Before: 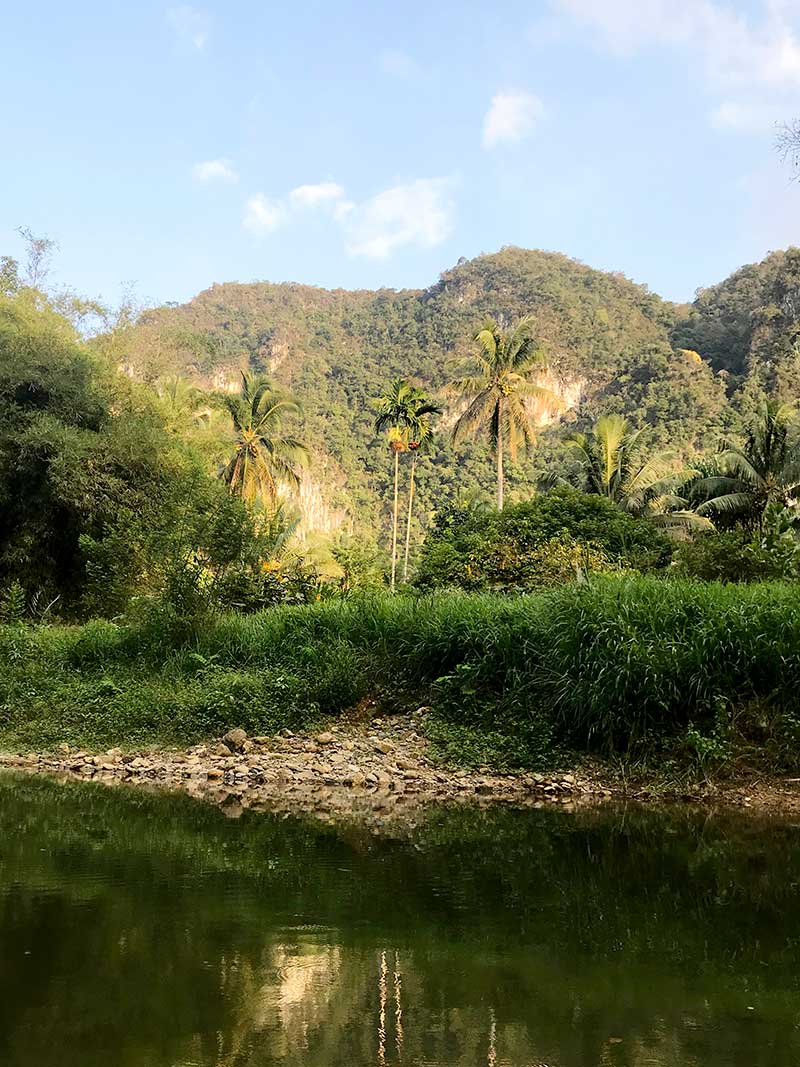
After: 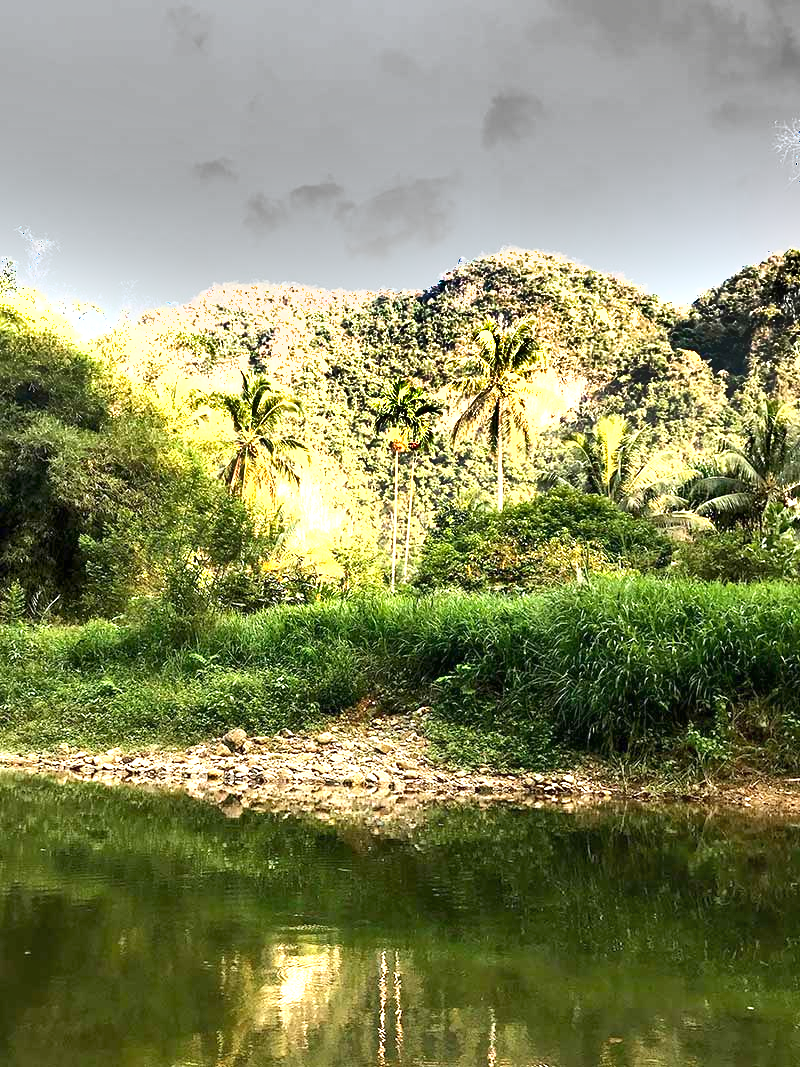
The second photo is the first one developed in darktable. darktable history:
shadows and highlights: radius 118.69, shadows 42.21, highlights -61.56, soften with gaussian
exposure: black level correction 0, exposure 1.45 EV, compensate exposure bias true, compensate highlight preservation false
